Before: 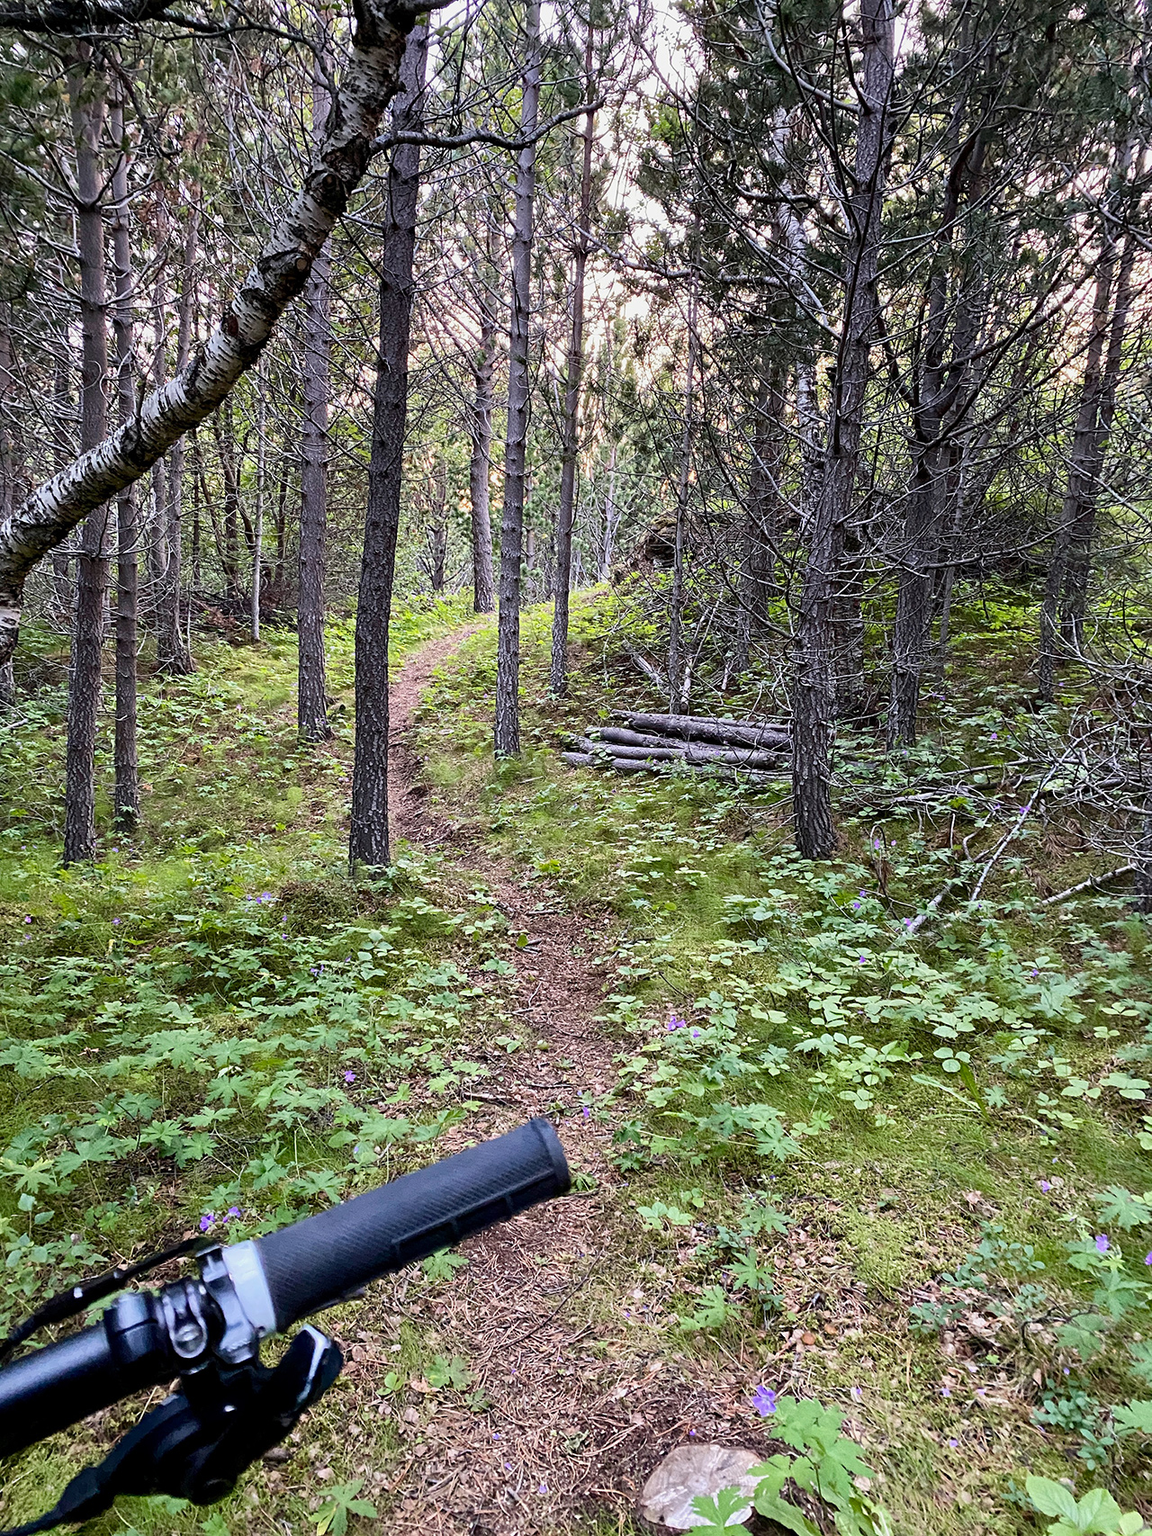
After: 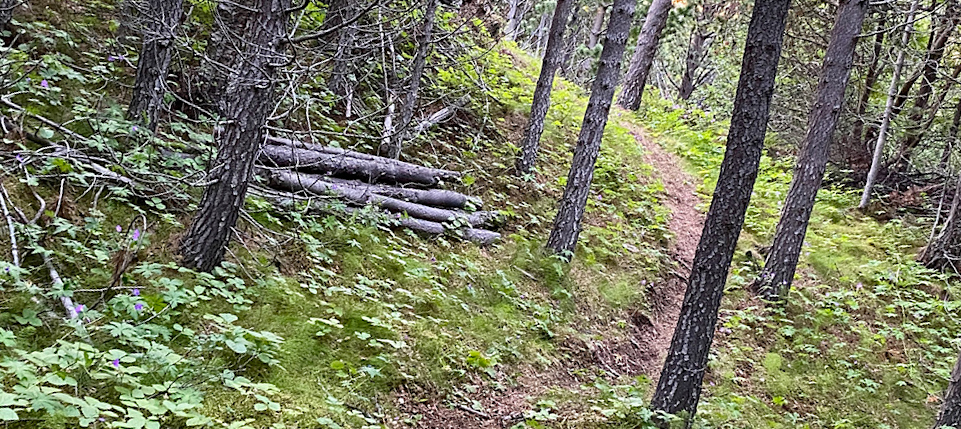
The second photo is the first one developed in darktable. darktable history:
exposure: exposure 0.2 EV, compensate highlight preservation false
crop and rotate: angle 16.12°, top 30.835%, bottom 35.653%
shadows and highlights: white point adjustment -3.64, highlights -63.34, highlights color adjustment 42%, soften with gaussian
